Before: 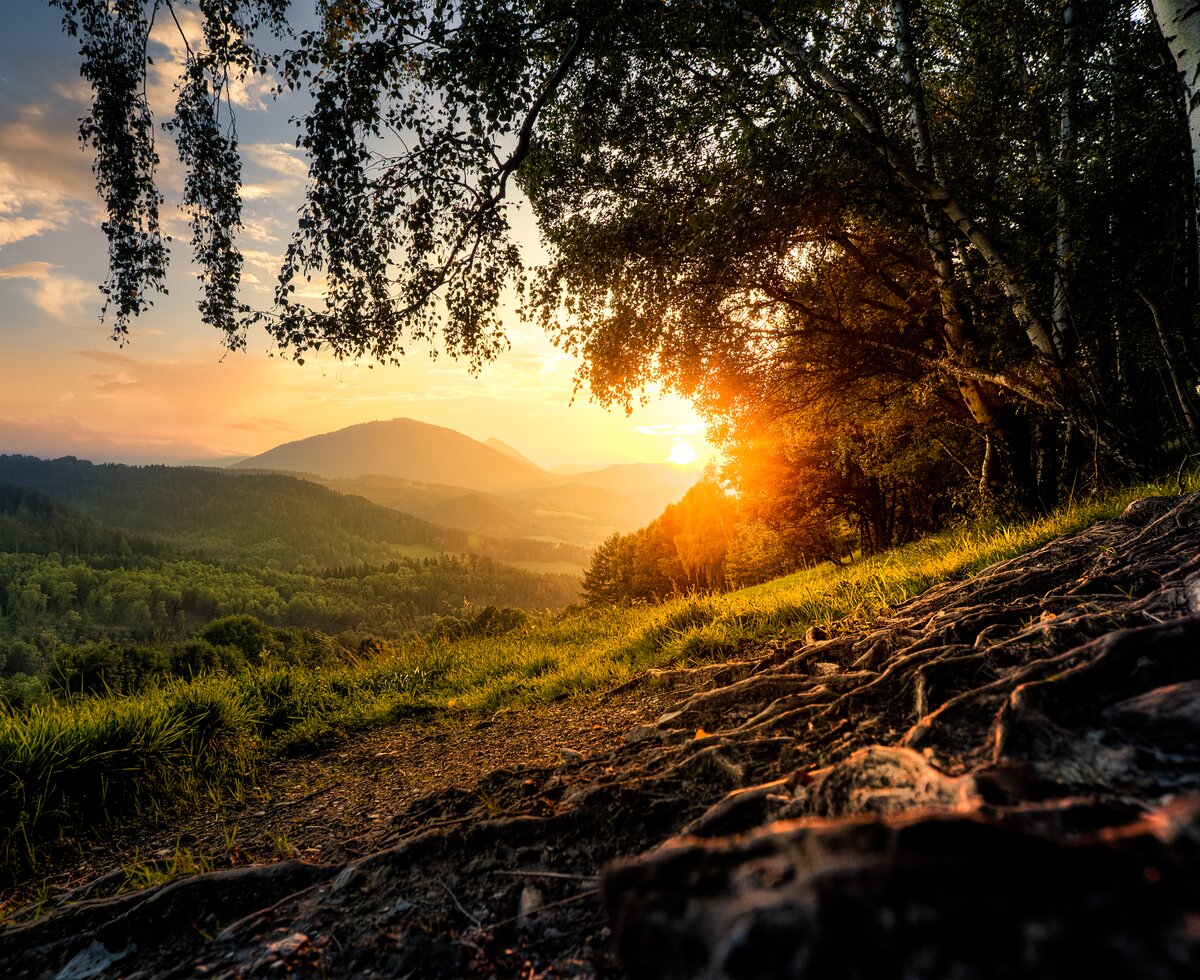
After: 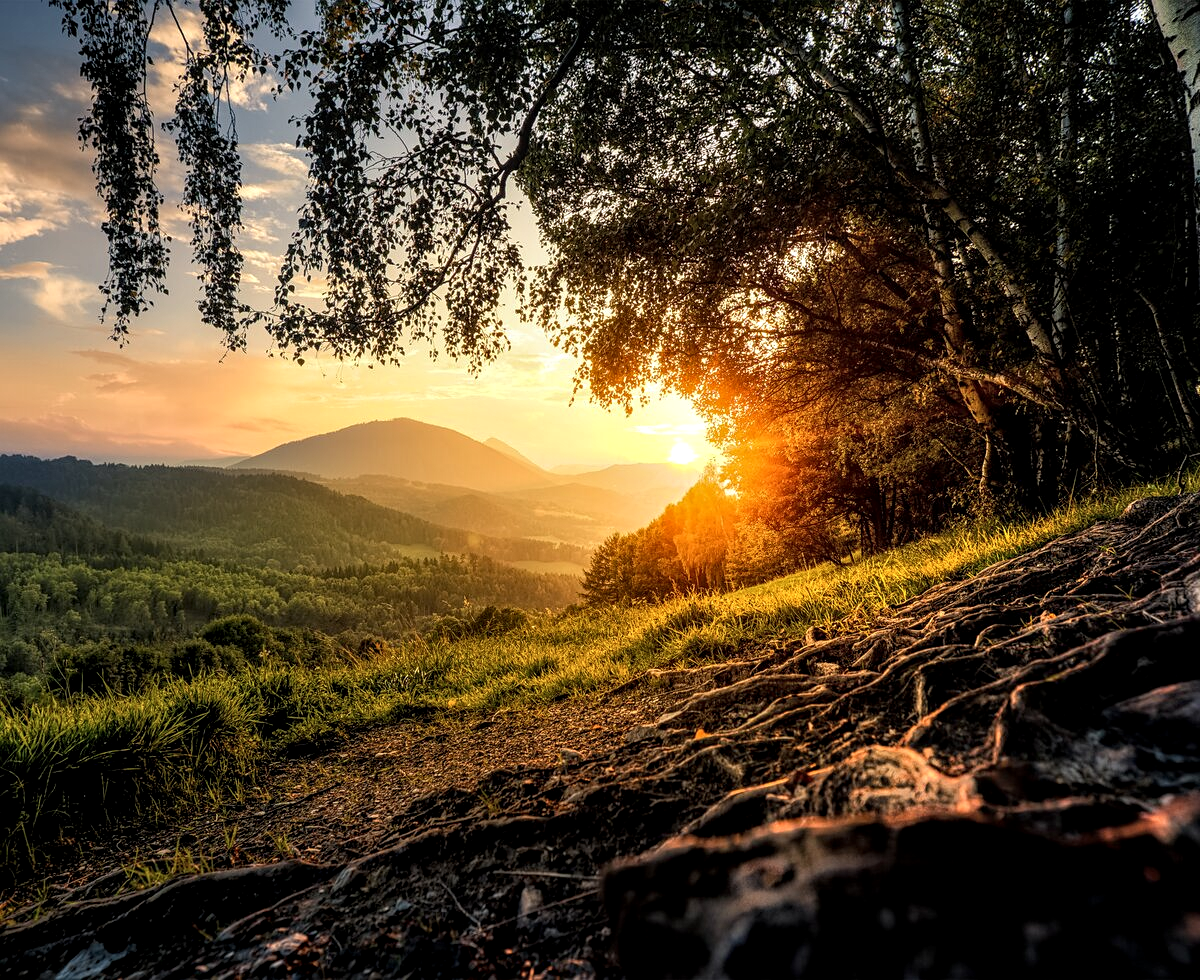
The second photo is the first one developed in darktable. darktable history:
sharpen: amount 0.211
local contrast: highlights 62%, detail 143%, midtone range 0.424
